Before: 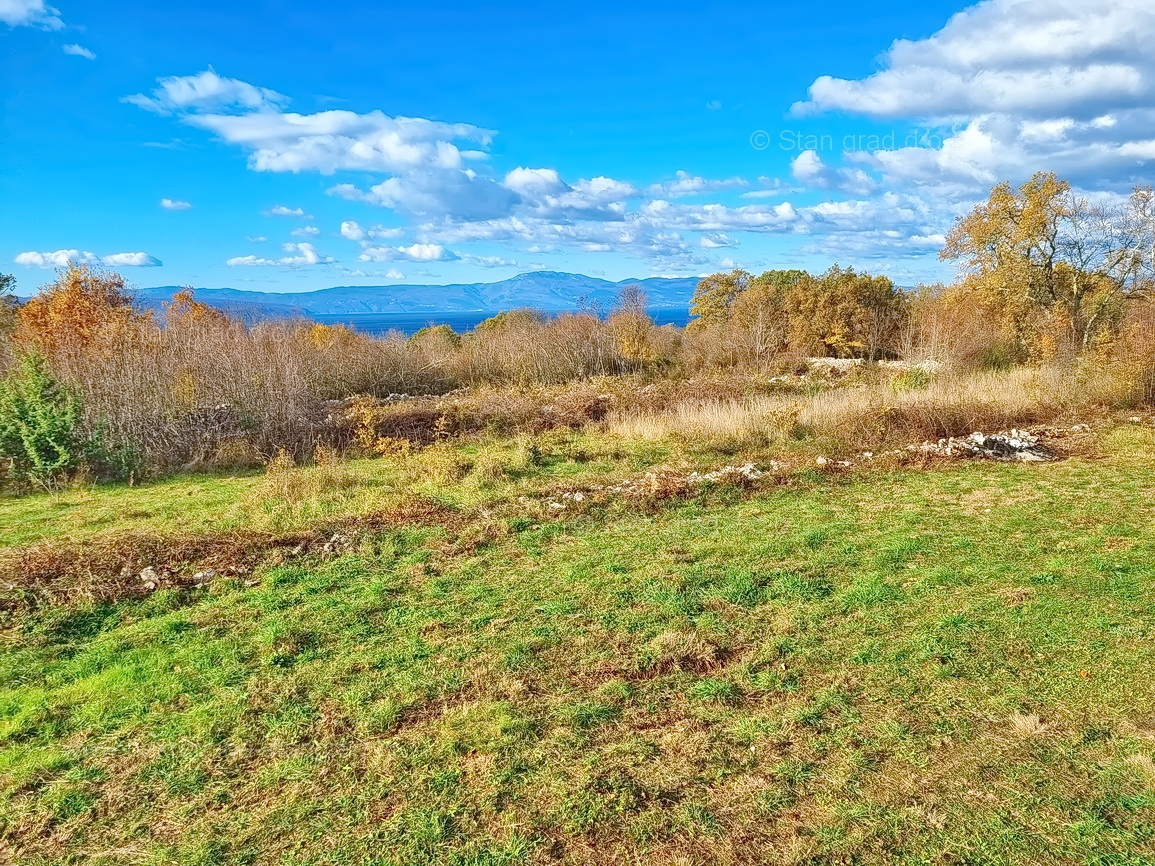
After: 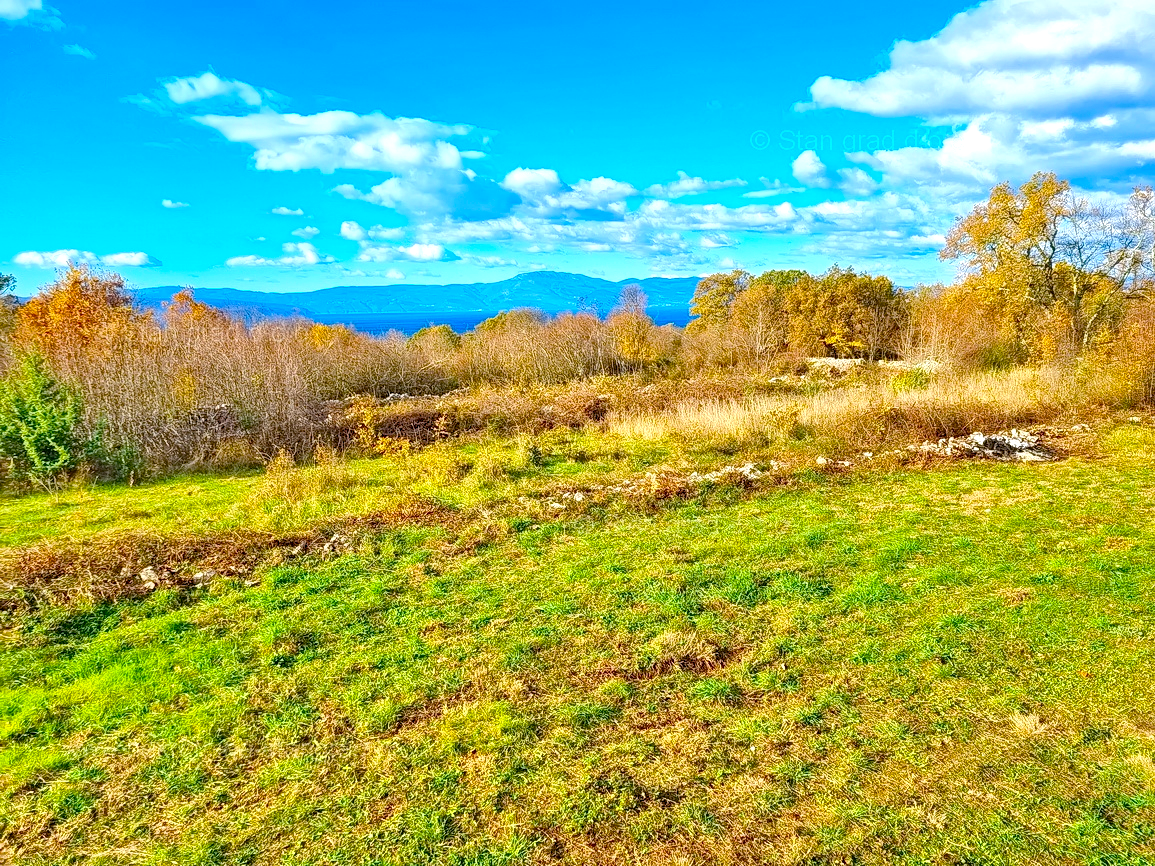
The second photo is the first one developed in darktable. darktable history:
color balance rgb: global offset › luminance -0.873%, perceptual saturation grading › global saturation 10.224%, global vibrance 39.779%
tone equalizer: -8 EV -0.378 EV, -7 EV -0.385 EV, -6 EV -0.366 EV, -5 EV -0.233 EV, -3 EV 0.242 EV, -2 EV 0.347 EV, -1 EV 0.407 EV, +0 EV 0.398 EV
